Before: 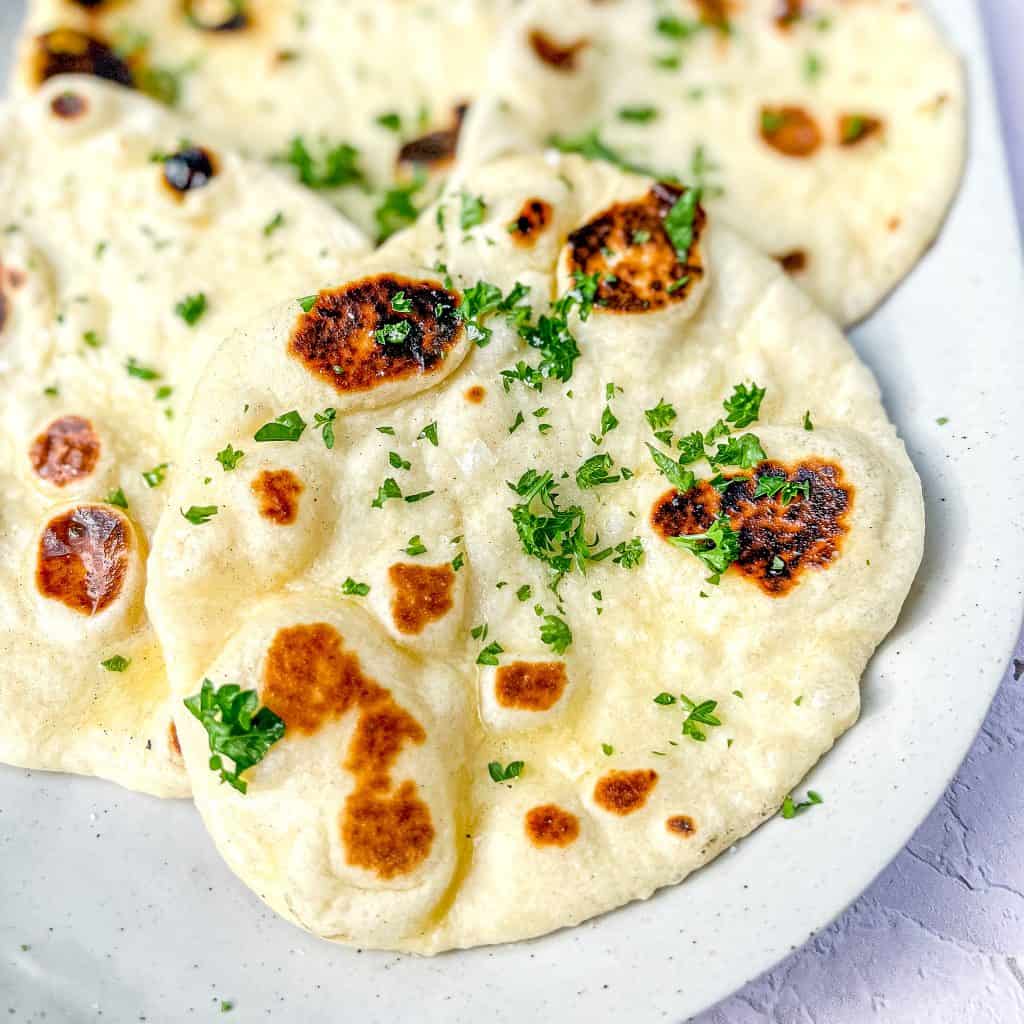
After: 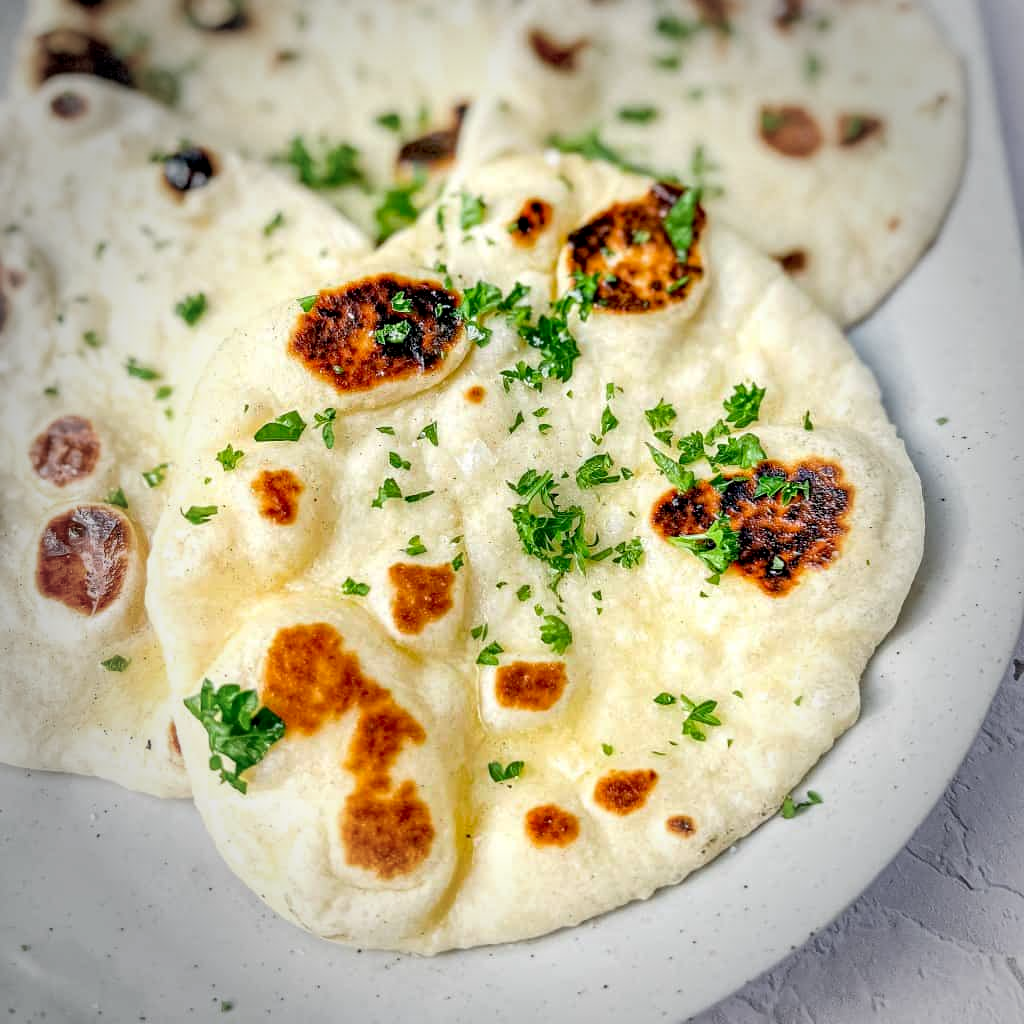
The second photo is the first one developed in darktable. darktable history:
exposure: black level correction 0.005, exposure 0.015 EV, compensate highlight preservation false
vignetting: fall-off start 64.33%, width/height ratio 0.886
